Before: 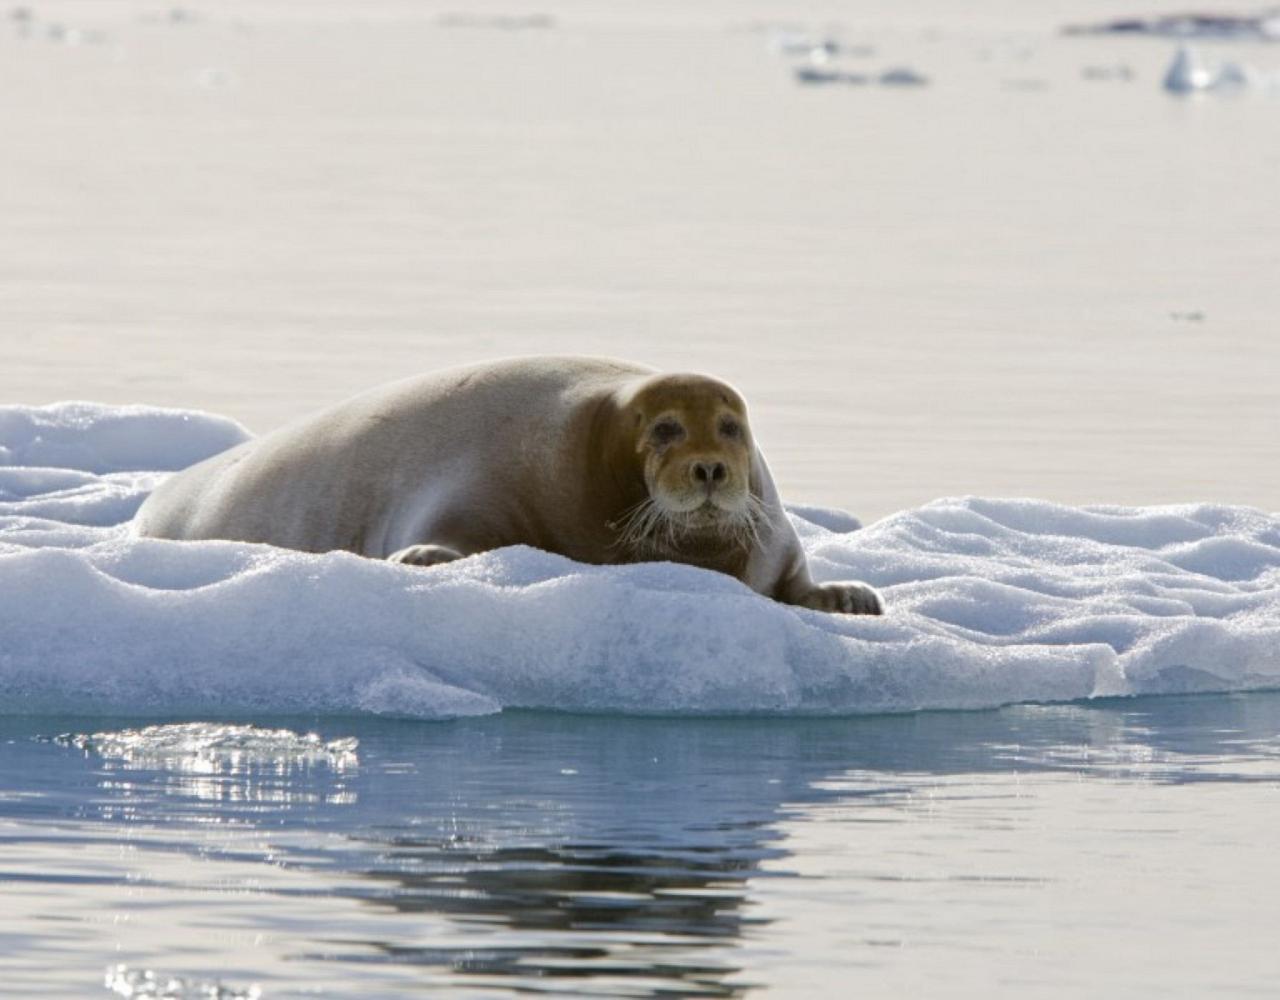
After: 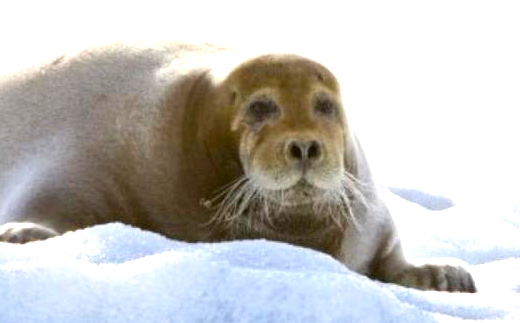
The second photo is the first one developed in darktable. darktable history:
crop: left 31.679%, top 32.206%, right 27.628%, bottom 35.407%
exposure: black level correction 0.001, exposure 1.306 EV, compensate highlight preservation false
